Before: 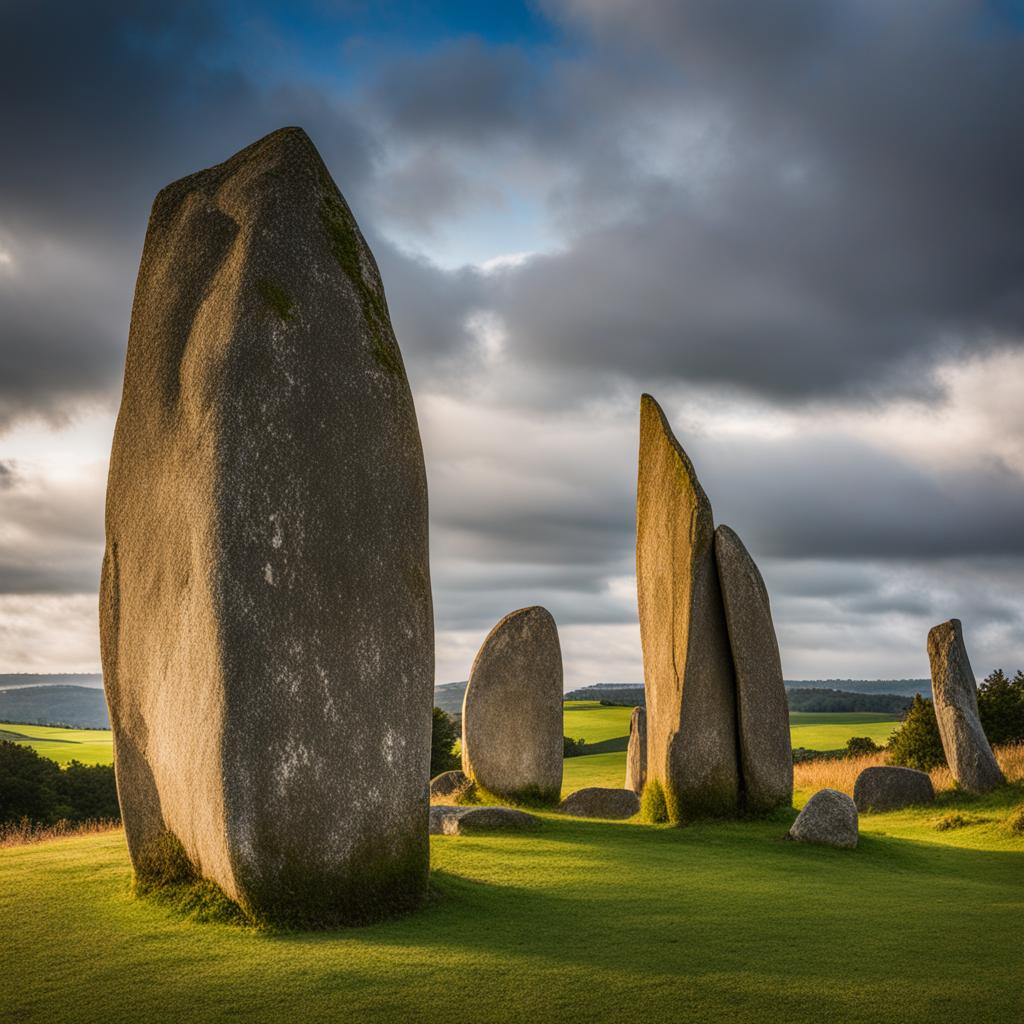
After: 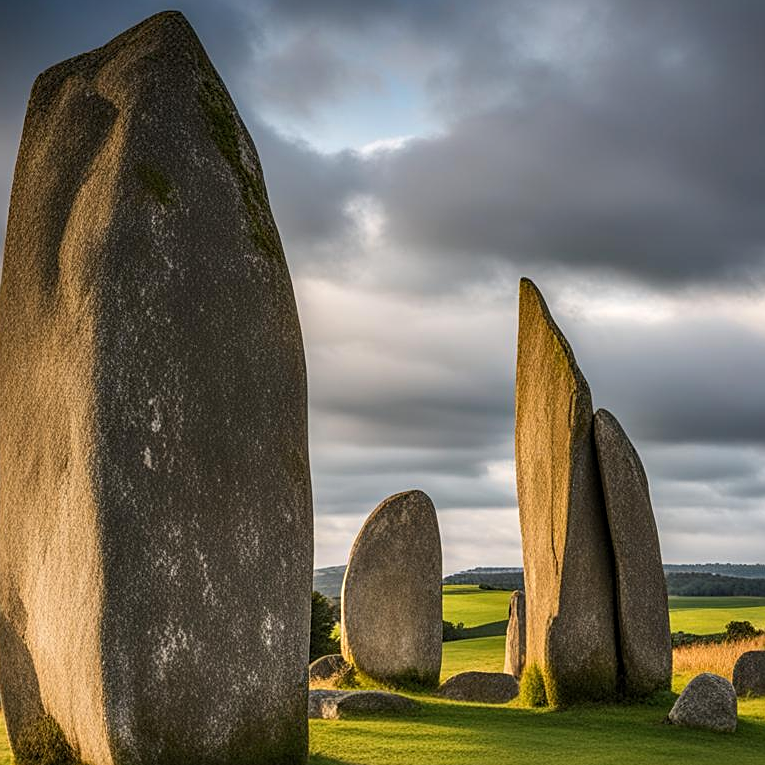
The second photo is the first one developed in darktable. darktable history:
sharpen: on, module defaults
crop and rotate: left 11.831%, top 11.346%, right 13.429%, bottom 13.899%
levels: levels [0.016, 0.492, 0.969]
